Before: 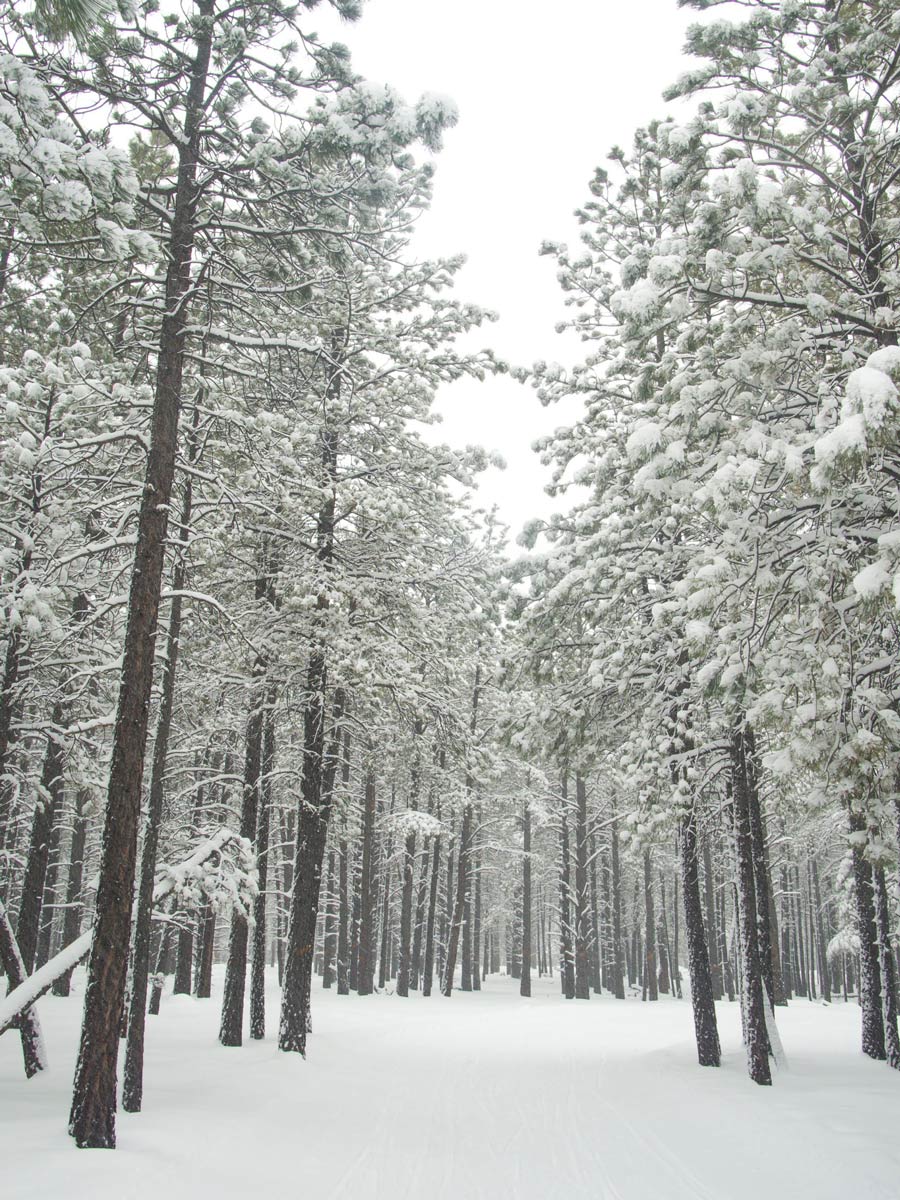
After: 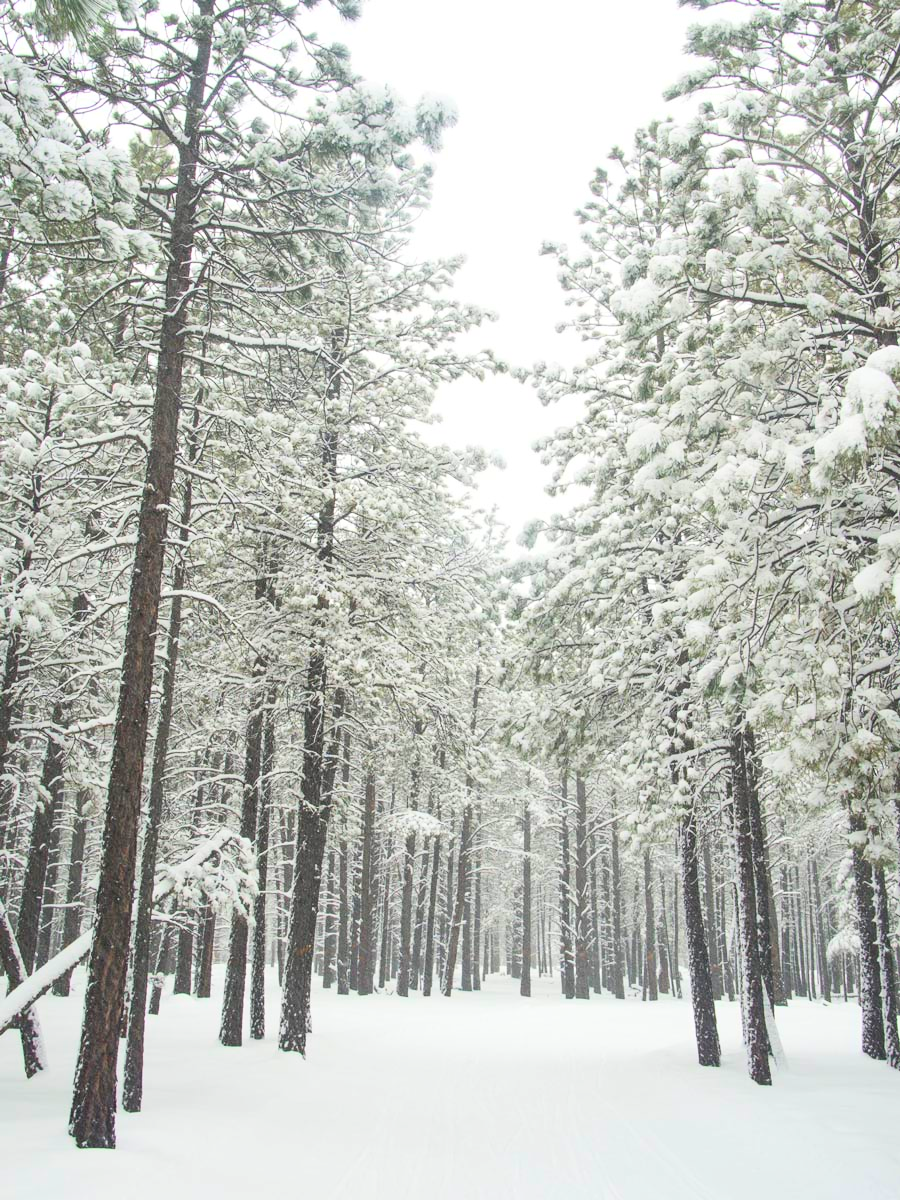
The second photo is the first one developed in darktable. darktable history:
color balance rgb: perceptual saturation grading › global saturation 10%, global vibrance 10%
contrast brightness saturation: contrast 0.2, brightness 0.16, saturation 0.22
